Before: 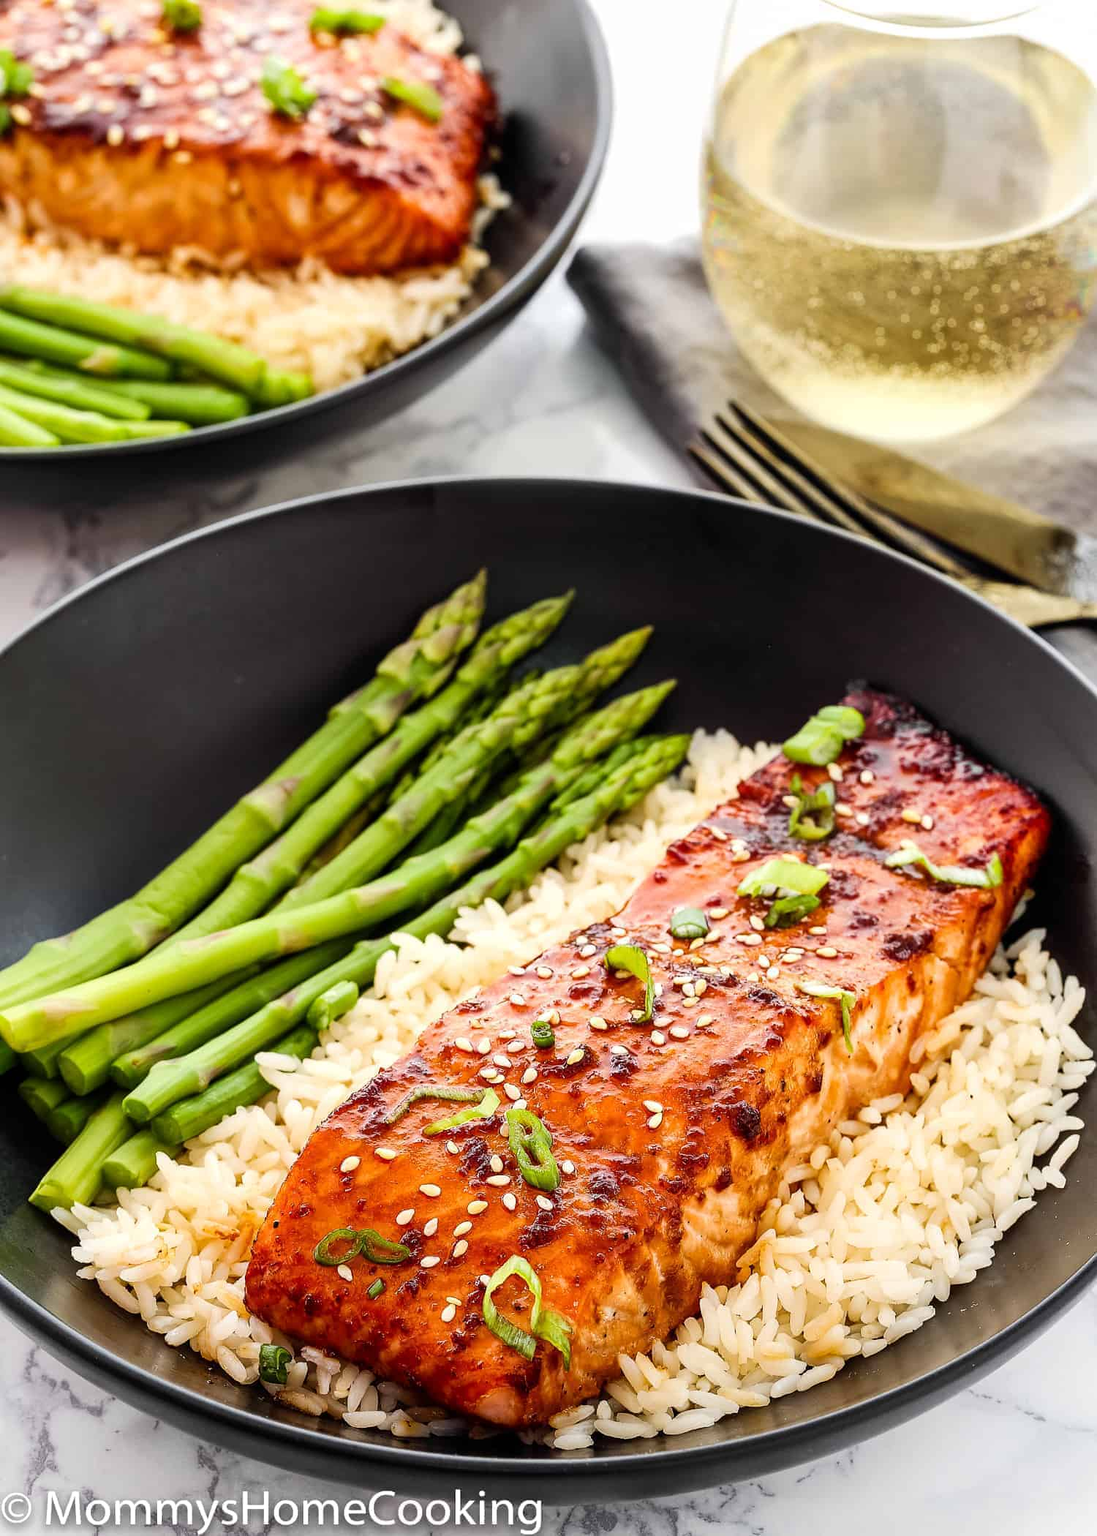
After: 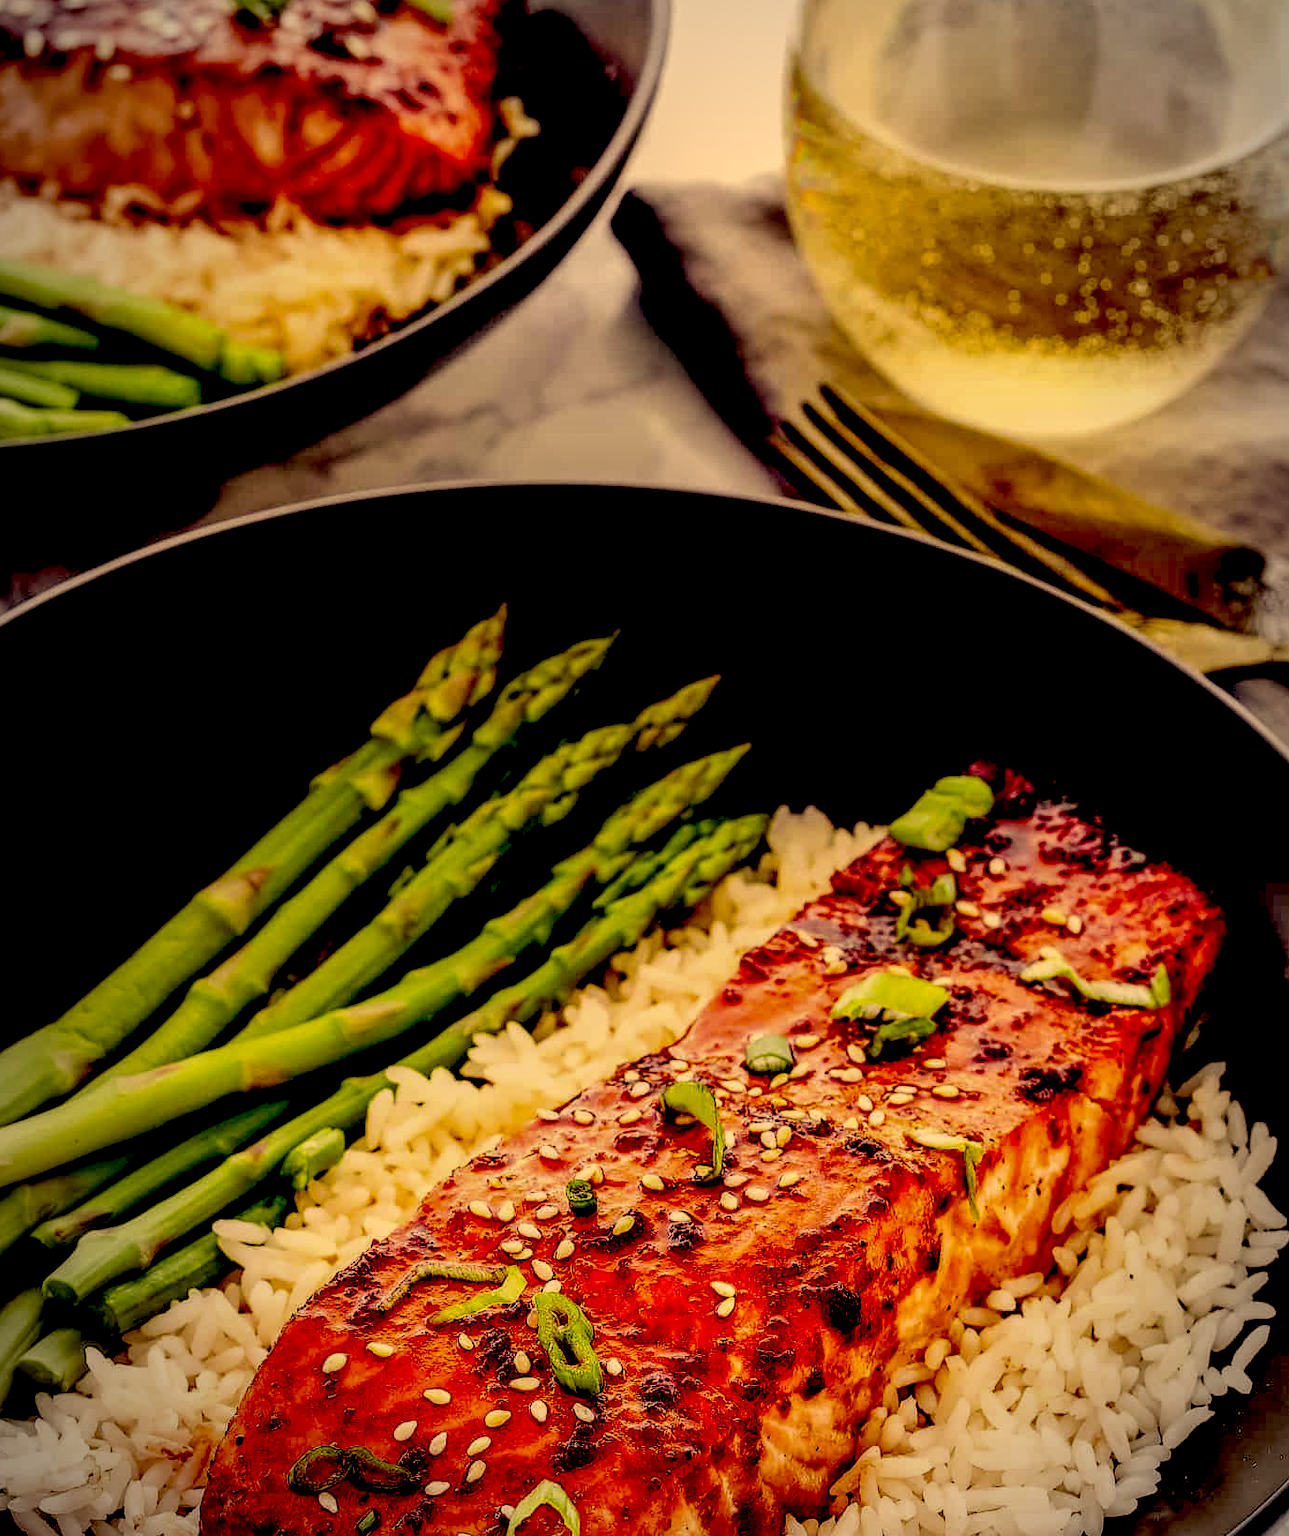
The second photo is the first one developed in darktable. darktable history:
local contrast: on, module defaults
exposure: black level correction 0.1, exposure -0.092 EV, compensate highlight preservation false
color correction: highlights a* 10.12, highlights b* 39.04, shadows a* 14.62, shadows b* 3.37
crop: left 8.155%, top 6.611%, bottom 15.385%
vignetting: automatic ratio true
